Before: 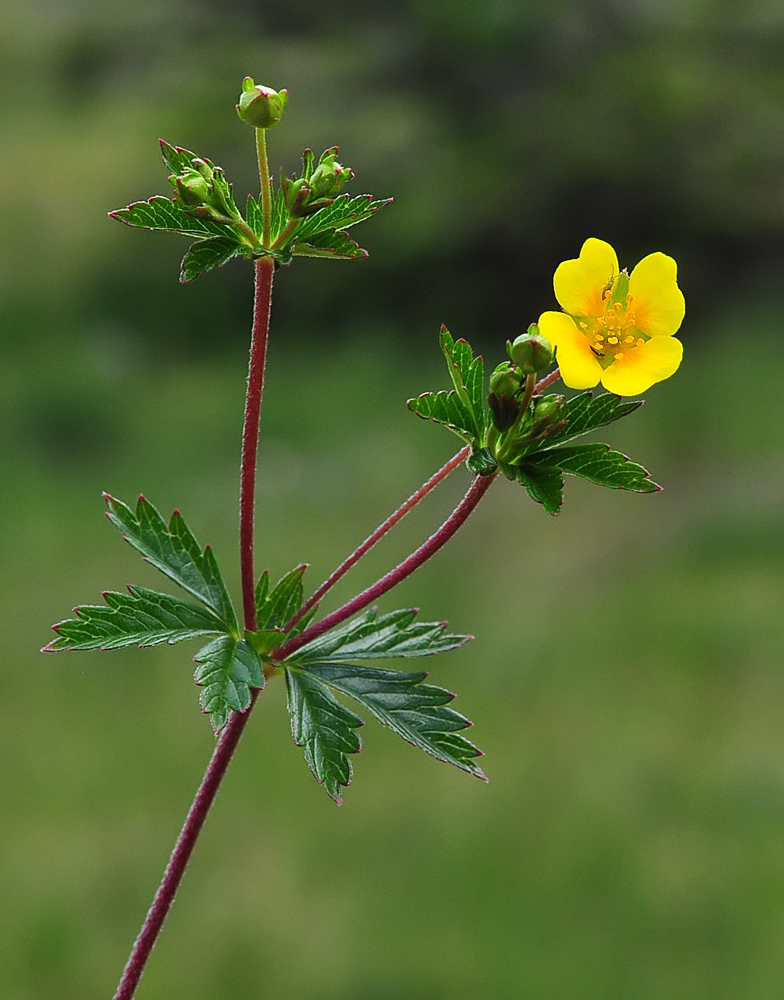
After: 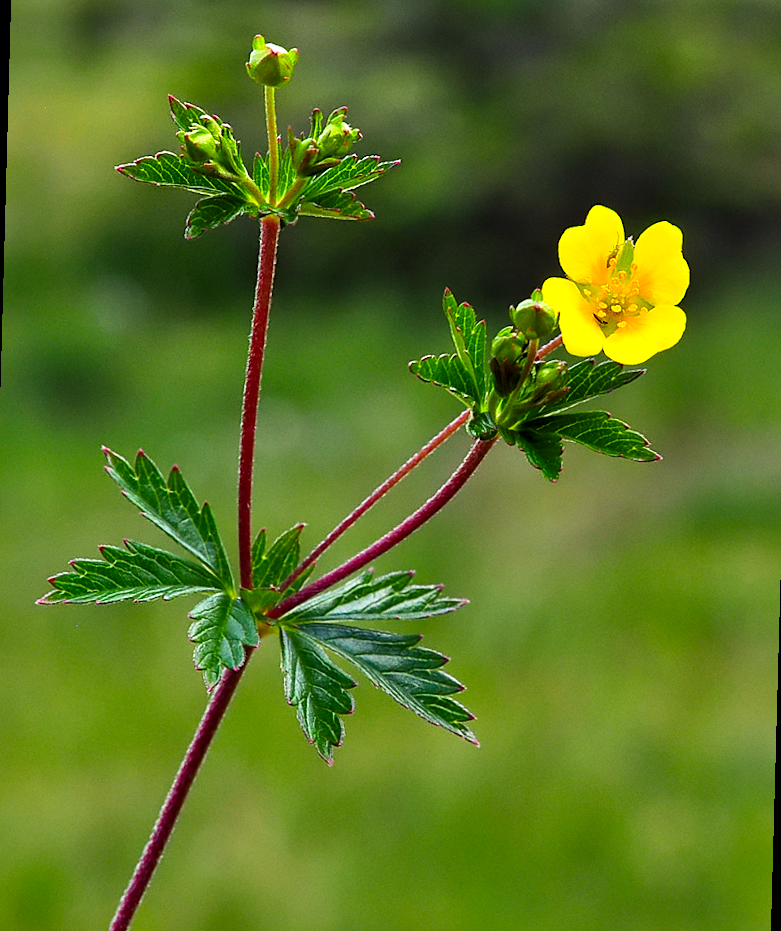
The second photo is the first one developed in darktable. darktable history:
contrast equalizer: y [[0.526, 0.53, 0.532, 0.532, 0.53, 0.525], [0.5 ×6], [0.5 ×6], [0 ×6], [0 ×6]]
exposure: exposure 0.3 EV, compensate highlight preservation false
levels: levels [0, 0.498, 1]
crop: top 1.049%, right 0.001%
rotate and perspective: rotation 1.57°, crop left 0.018, crop right 0.982, crop top 0.039, crop bottom 0.961
color balance rgb: perceptual saturation grading › global saturation 20%, global vibrance 20%
tone curve: curves: ch0 [(0, 0) (0.003, 0.003) (0.011, 0.011) (0.025, 0.026) (0.044, 0.046) (0.069, 0.072) (0.1, 0.103) (0.136, 0.141) (0.177, 0.184) (0.224, 0.233) (0.277, 0.287) (0.335, 0.348) (0.399, 0.414) (0.468, 0.486) (0.543, 0.563) (0.623, 0.647) (0.709, 0.736) (0.801, 0.831) (0.898, 0.92) (1, 1)], preserve colors none
local contrast: mode bilateral grid, contrast 20, coarseness 50, detail 120%, midtone range 0.2
